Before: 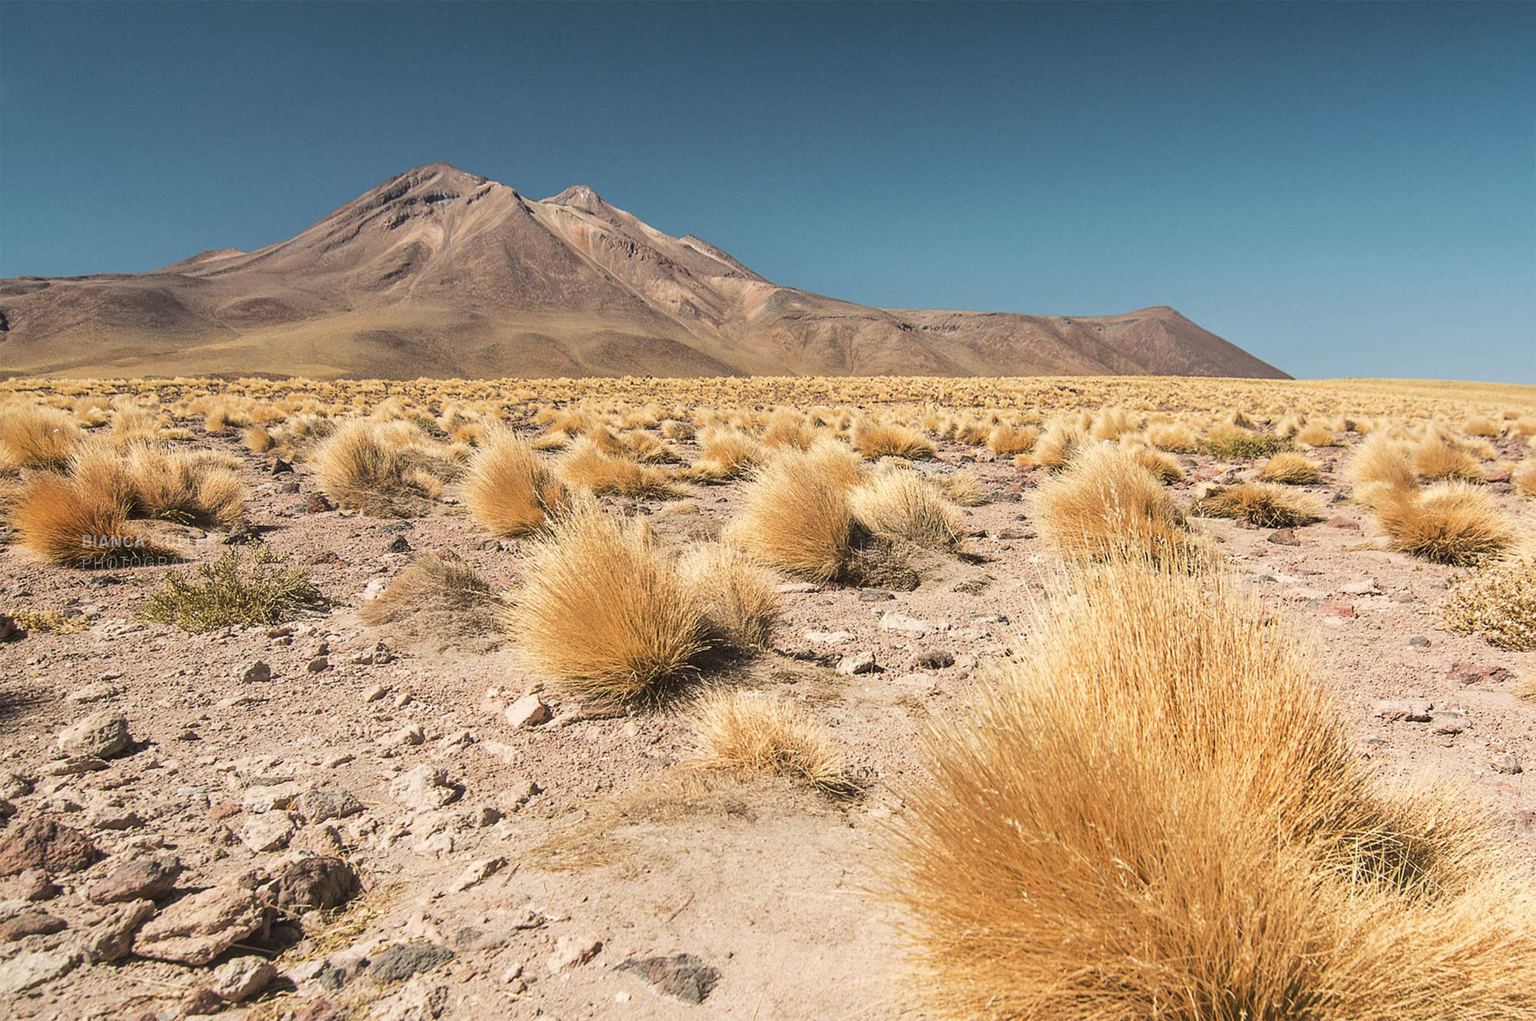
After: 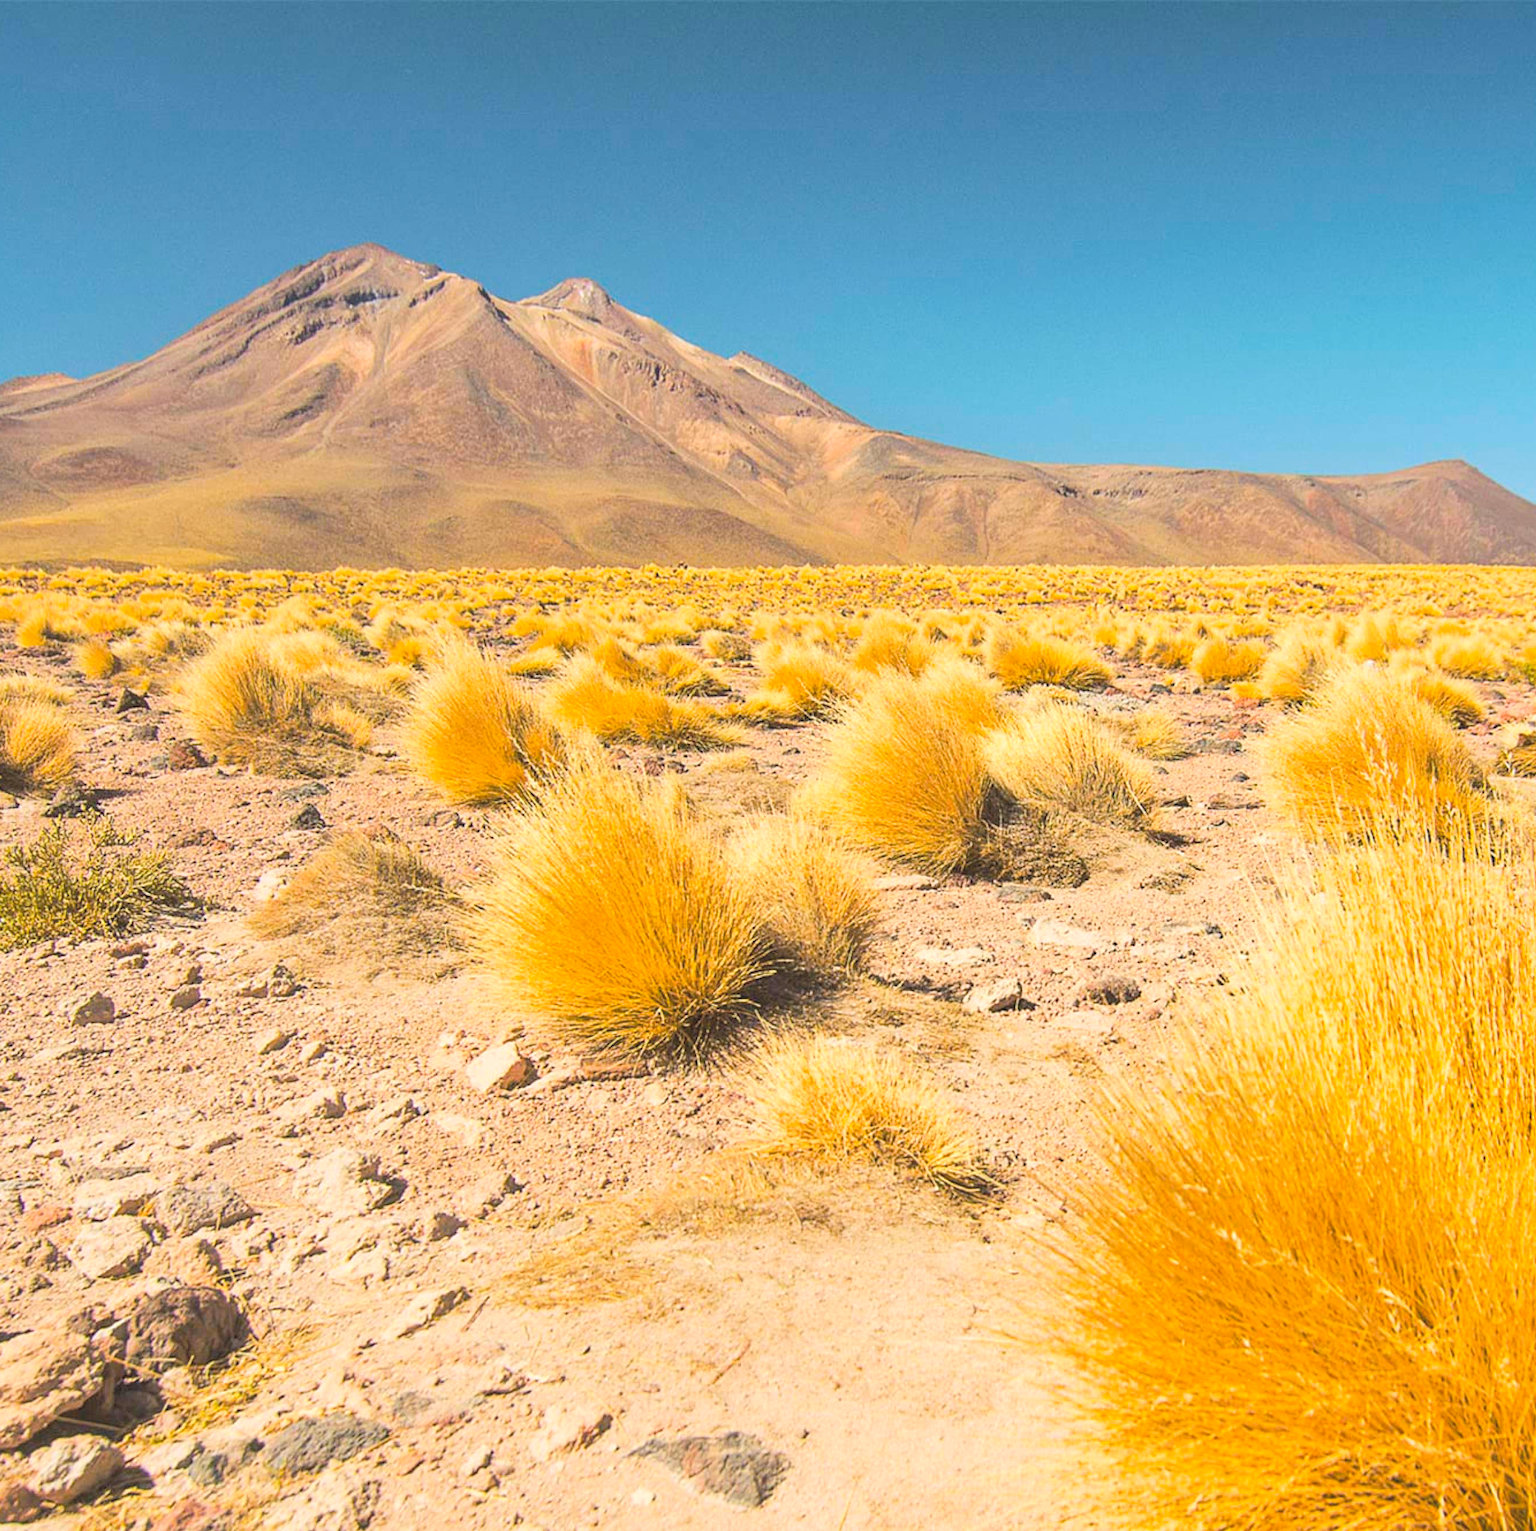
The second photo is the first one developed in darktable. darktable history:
crop and rotate: left 12.673%, right 20.66%
contrast brightness saturation: contrast 0.1, brightness 0.3, saturation 0.14
color balance rgb: linear chroma grading › global chroma 15%, perceptual saturation grading › global saturation 30%
